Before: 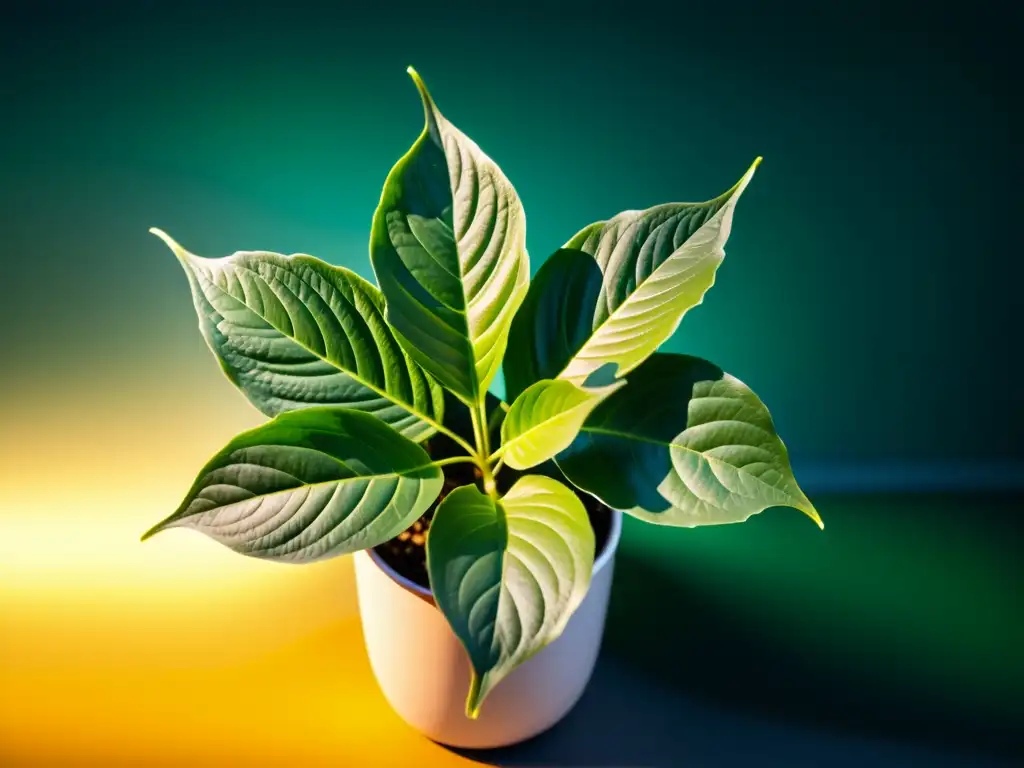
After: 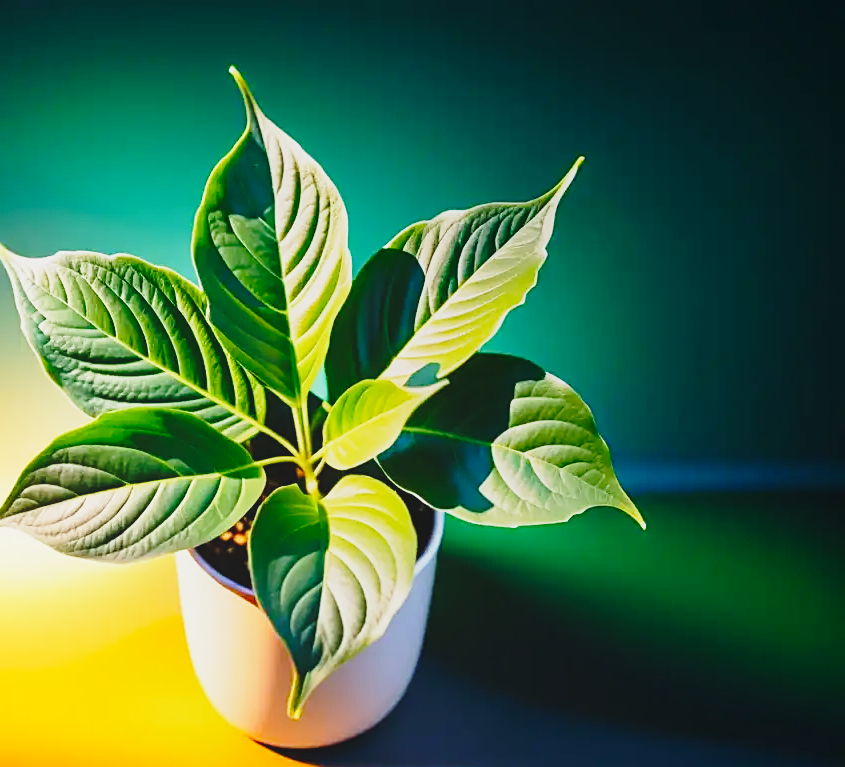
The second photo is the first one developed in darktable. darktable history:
local contrast: highlights 70%, shadows 68%, detail 83%, midtone range 0.323
crop: left 17.464%, bottom 0.026%
sharpen: on, module defaults
base curve: curves: ch0 [(0, 0) (0.028, 0.03) (0.121, 0.232) (0.46, 0.748) (0.859, 0.968) (1, 1)], preserve colors none
